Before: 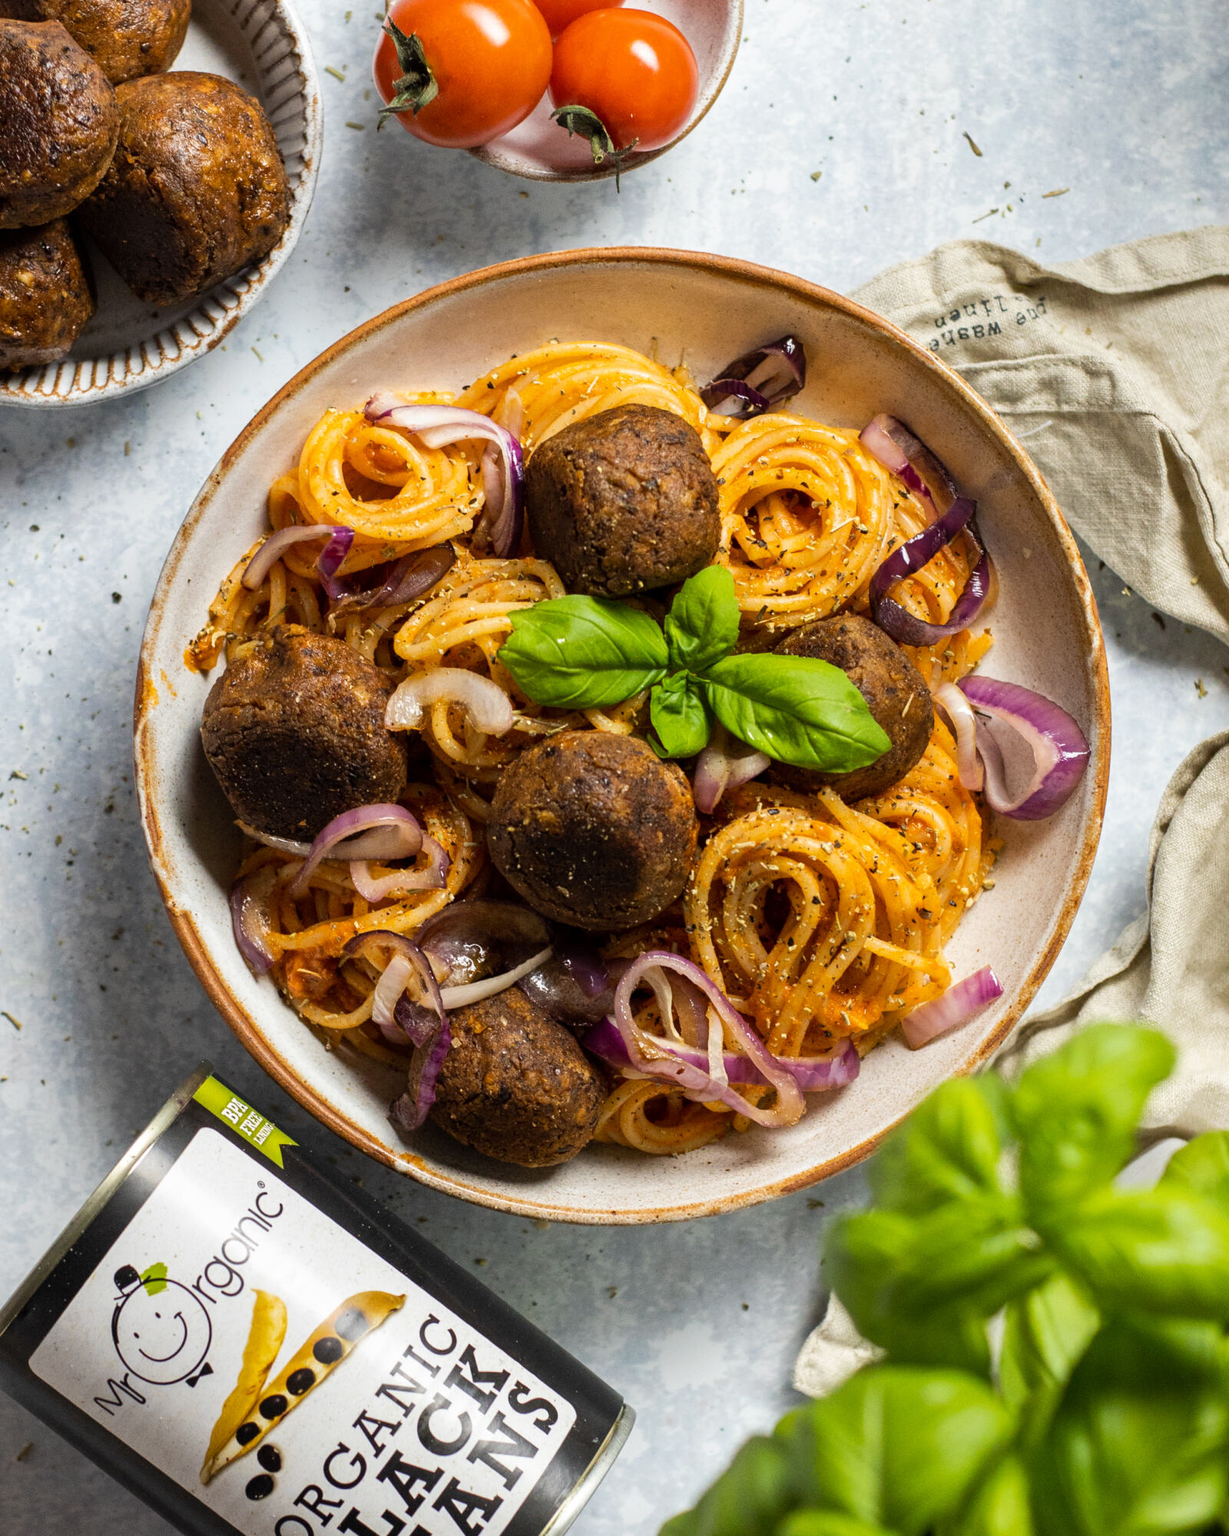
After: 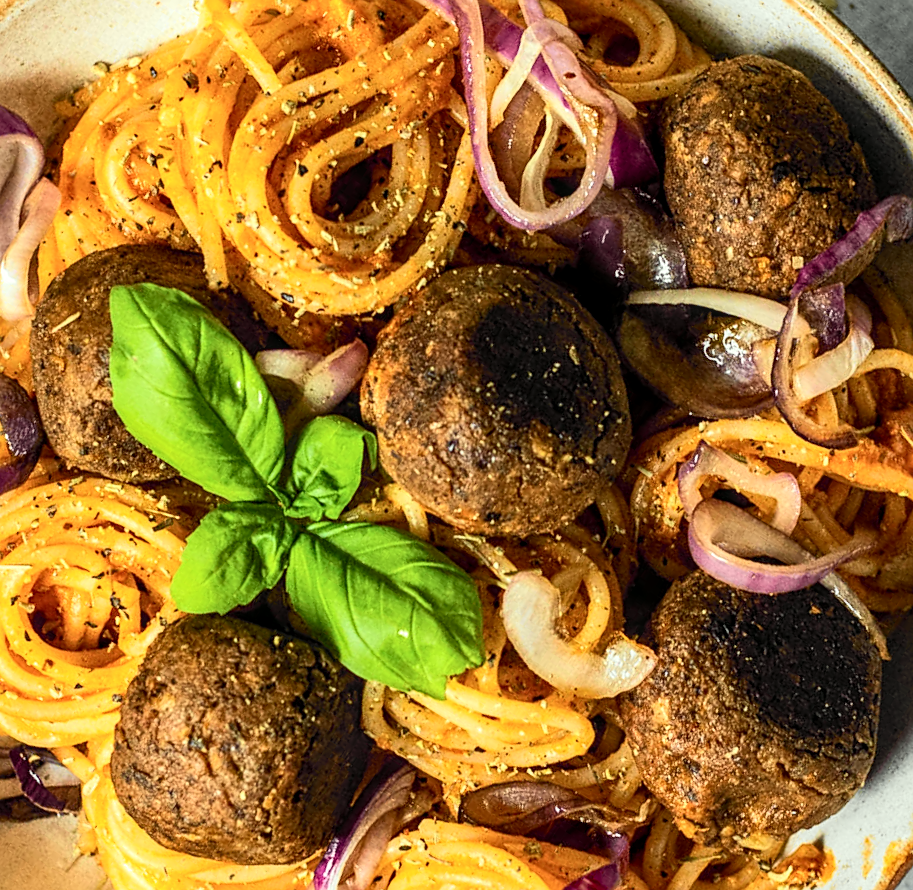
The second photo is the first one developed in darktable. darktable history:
color correction: highlights a* -4.63, highlights b* 5.05, saturation 0.936
local contrast: on, module defaults
tone curve: curves: ch0 [(0, 0) (0.055, 0.057) (0.258, 0.307) (0.434, 0.543) (0.517, 0.657) (0.745, 0.874) (1, 1)]; ch1 [(0, 0) (0.346, 0.307) (0.418, 0.383) (0.46, 0.439) (0.482, 0.493) (0.502, 0.497) (0.517, 0.506) (0.55, 0.561) (0.588, 0.61) (0.646, 0.688) (1, 1)]; ch2 [(0, 0) (0.346, 0.34) (0.431, 0.45) (0.485, 0.499) (0.5, 0.503) (0.527, 0.508) (0.545, 0.562) (0.679, 0.706) (1, 1)], color space Lab, independent channels, preserve colors none
sharpen: on, module defaults
crop and rotate: angle 147.93°, left 9.175%, top 15.618%, right 4.503%, bottom 17.122%
